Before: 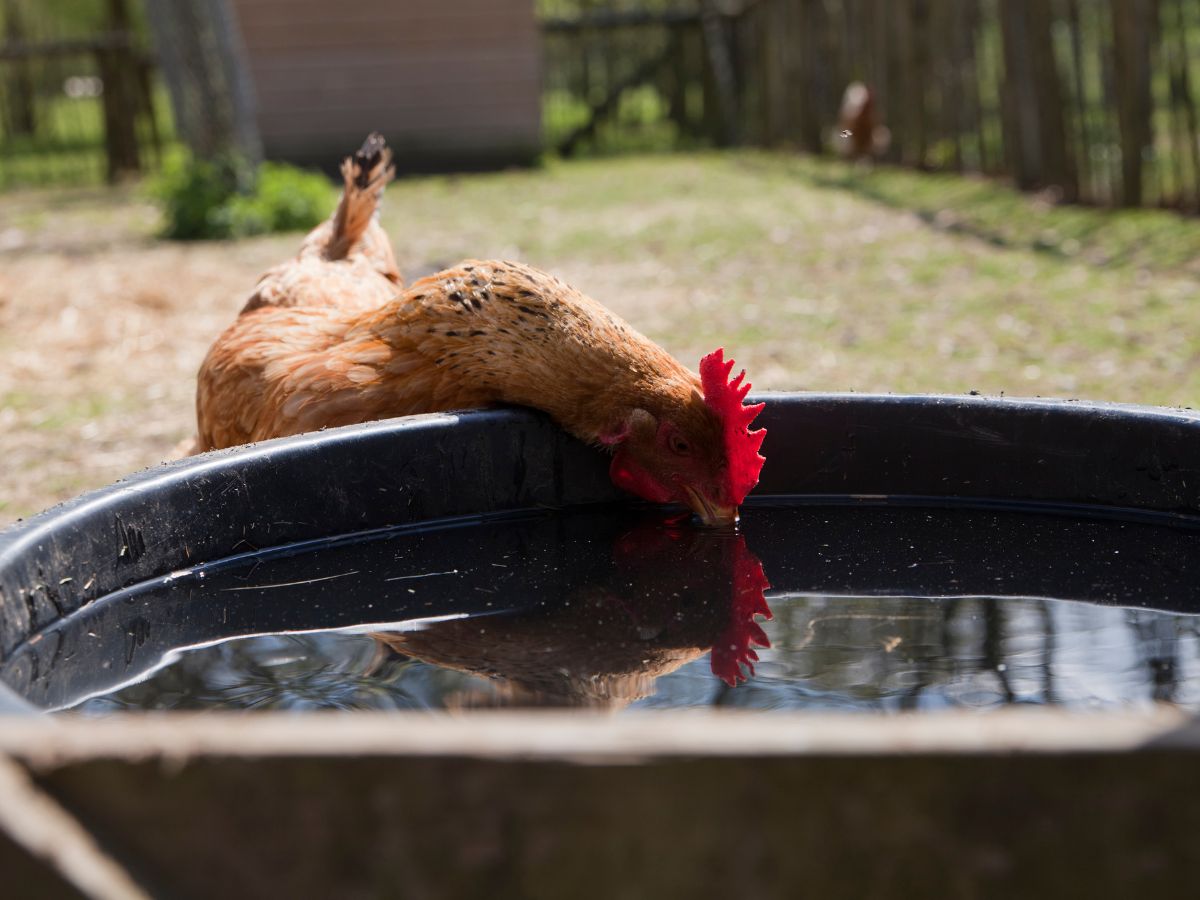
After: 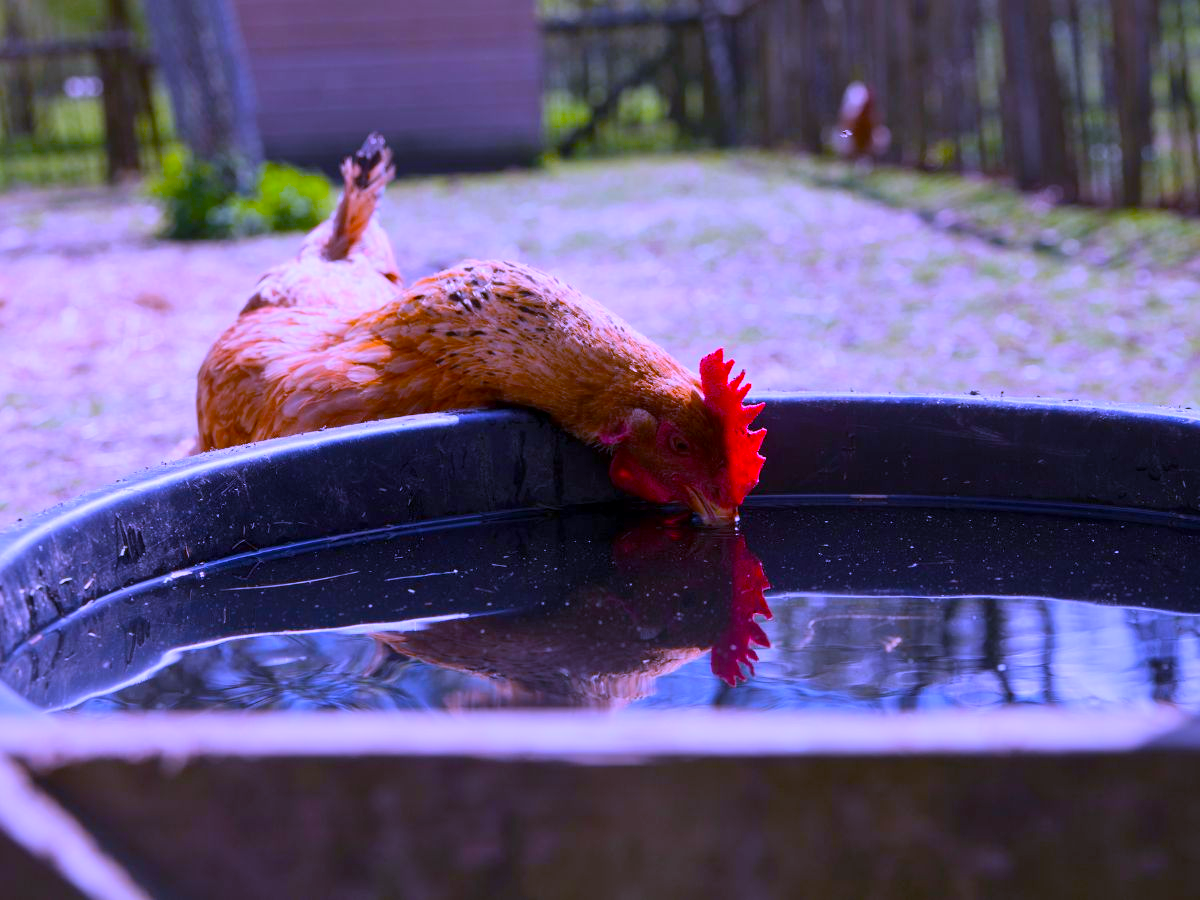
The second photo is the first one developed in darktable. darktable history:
local contrast: mode bilateral grid, contrast 20, coarseness 50, detail 120%, midtone range 0.2
white balance: red 0.98, blue 1.61
color balance: input saturation 134.34%, contrast -10.04%, contrast fulcrum 19.67%, output saturation 133.51%
